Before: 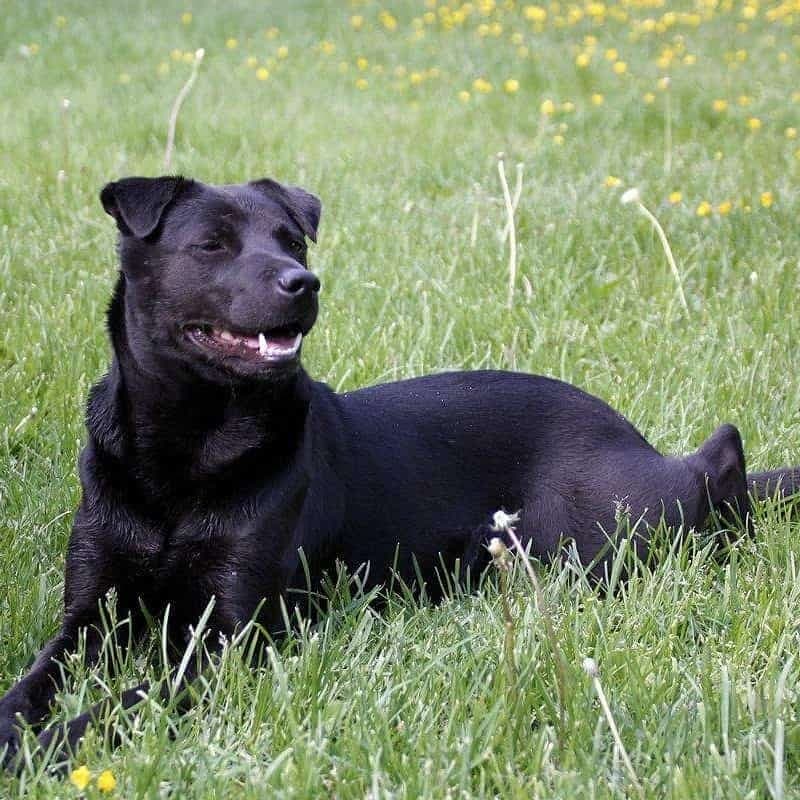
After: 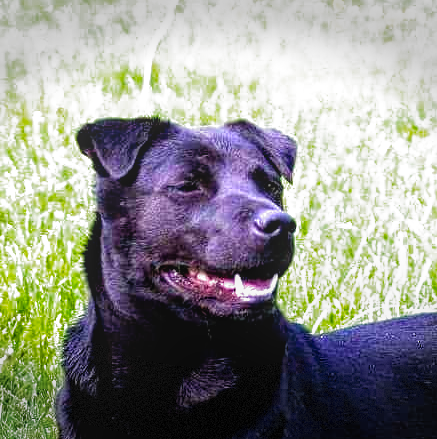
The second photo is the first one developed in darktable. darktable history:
filmic rgb: black relative exposure -8.2 EV, white relative exposure 2.2 EV, threshold 3 EV, hardness 7.11, latitude 75%, contrast 1.325, highlights saturation mix -2%, shadows ↔ highlights balance 30%, preserve chrominance no, color science v5 (2021), contrast in shadows safe, contrast in highlights safe, enable highlight reconstruction true
crop and rotate: left 3.047%, top 7.509%, right 42.236%, bottom 37.598%
tone equalizer: on, module defaults
vignetting: fall-off start 100%, brightness -0.406, saturation -0.3, width/height ratio 1.324, dithering 8-bit output, unbound false
color balance rgb: linear chroma grading › global chroma 20%, perceptual saturation grading › global saturation 25%, perceptual brilliance grading › global brilliance 20%, global vibrance 20%
local contrast: highlights 74%, shadows 55%, detail 176%, midtone range 0.207
